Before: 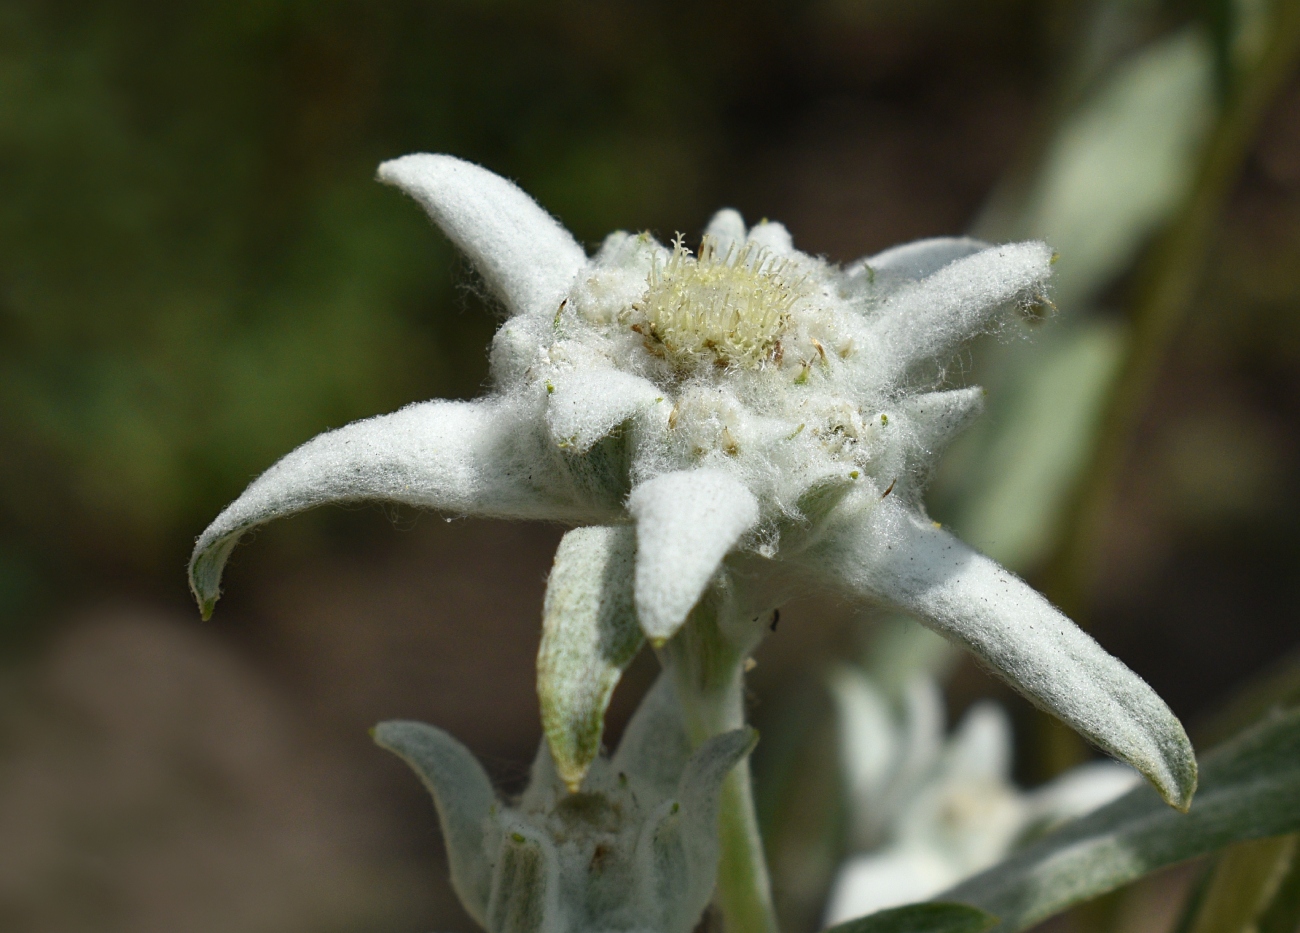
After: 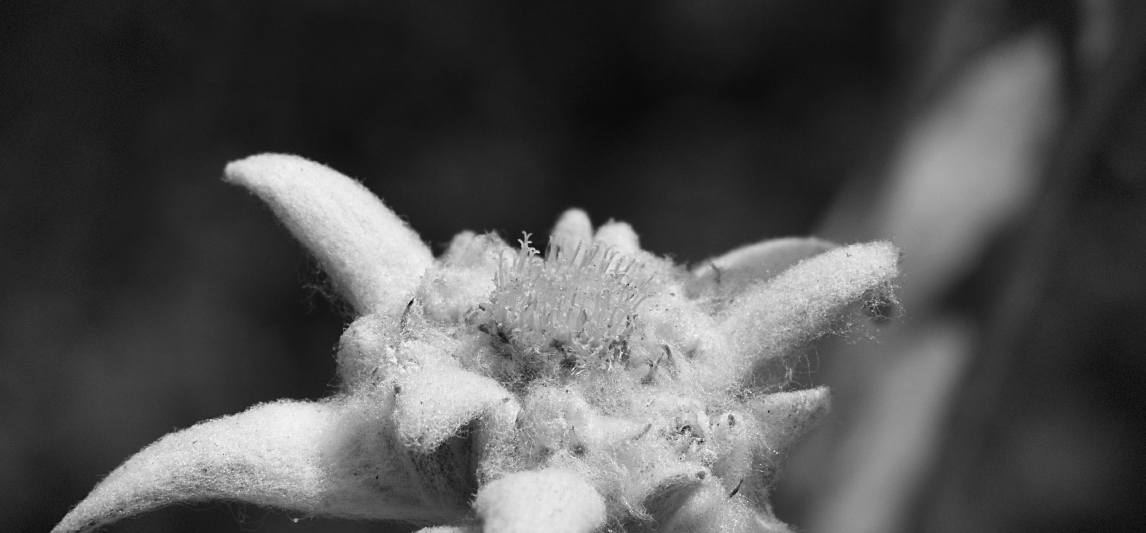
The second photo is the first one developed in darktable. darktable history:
crop and rotate: left 11.812%, bottom 42.776%
vignetting: dithering 8-bit output, unbound false
color calibration: output gray [0.31, 0.36, 0.33, 0], gray › normalize channels true, illuminant same as pipeline (D50), adaptation XYZ, x 0.346, y 0.359, gamut compression 0
white balance: emerald 1
